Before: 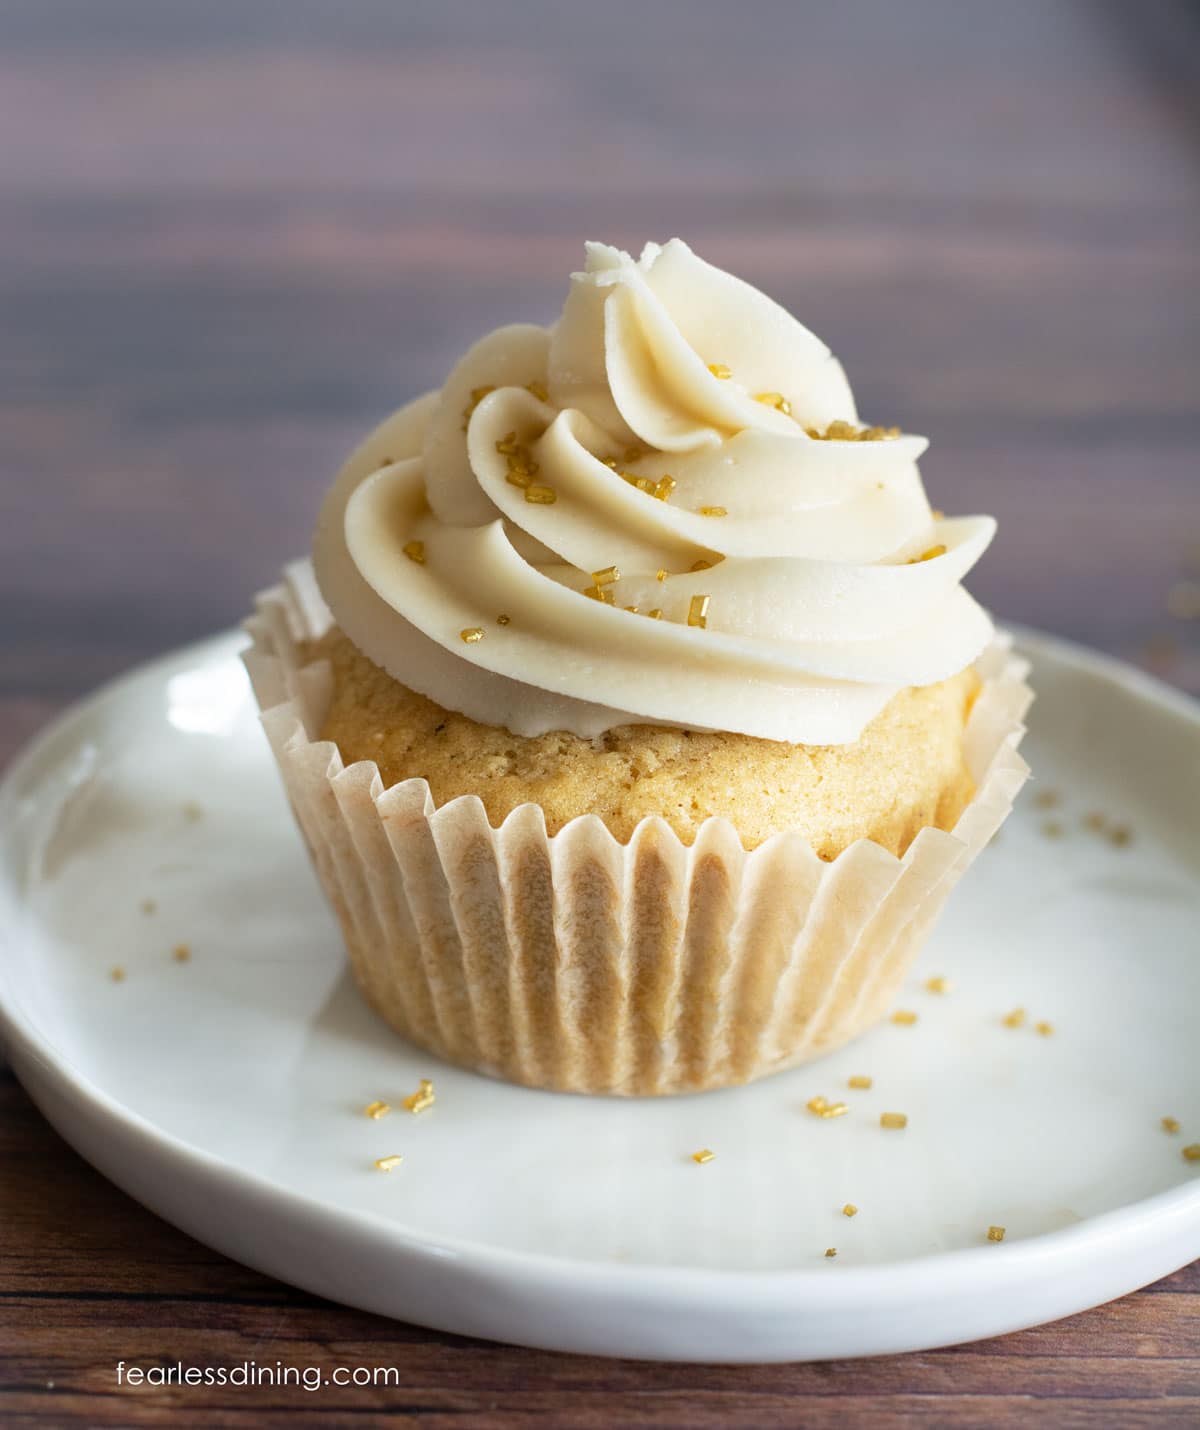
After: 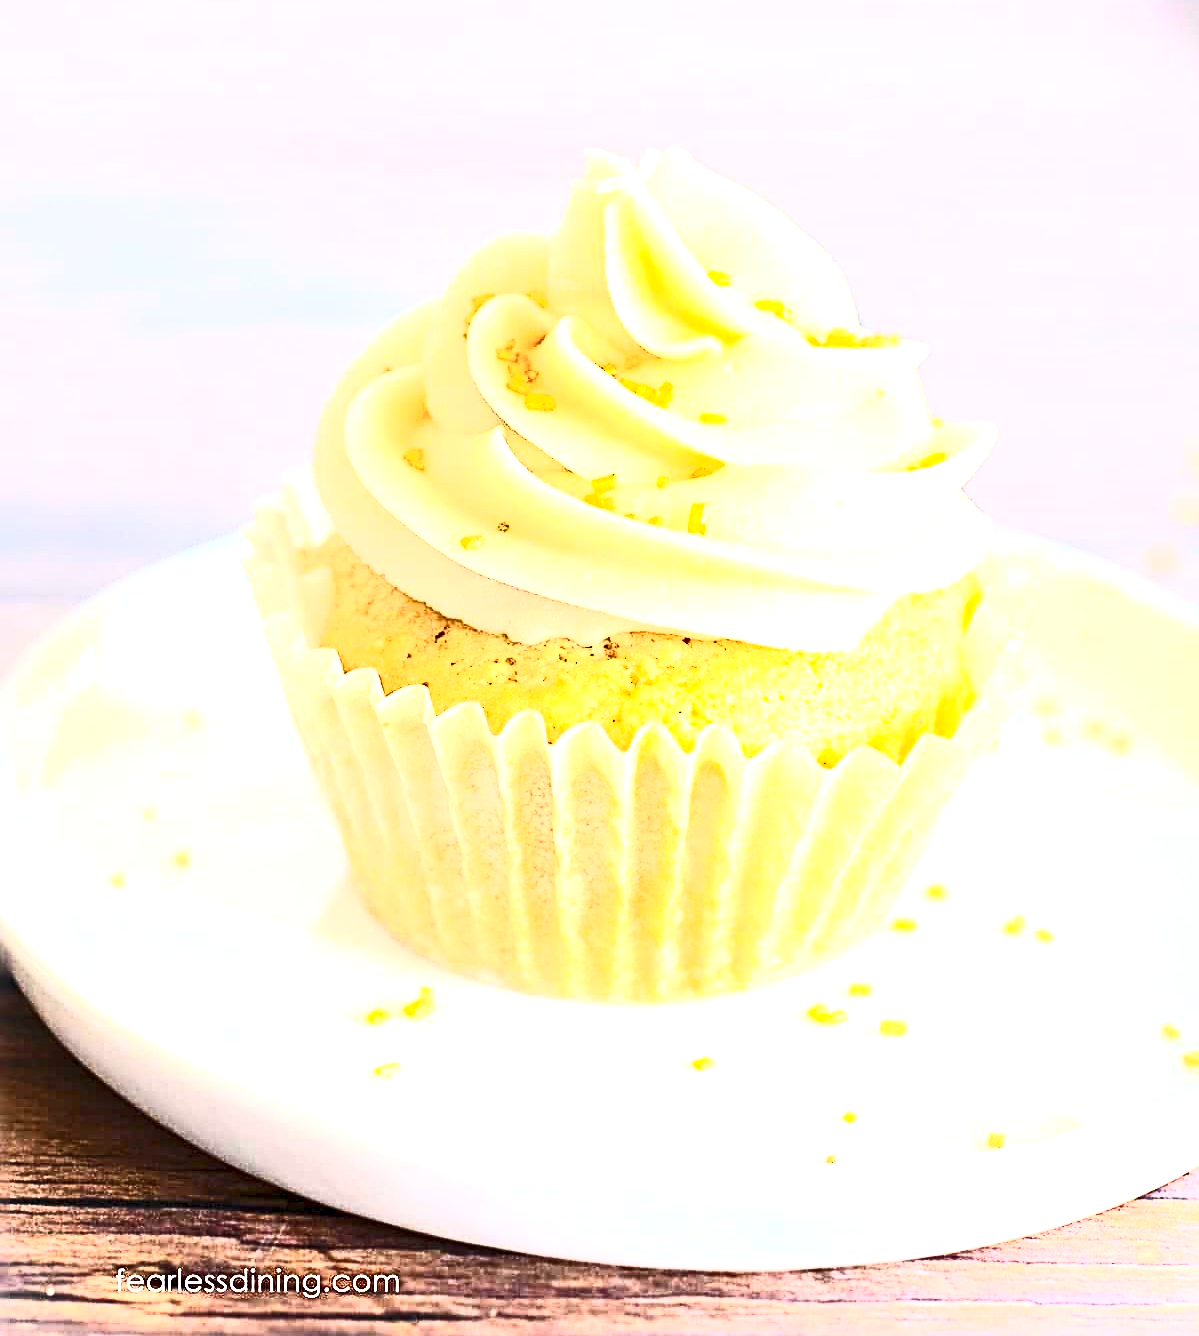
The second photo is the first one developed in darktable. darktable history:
exposure: black level correction 0, exposure 2.302 EV, compensate highlight preservation false
sharpen: radius 3.723, amount 0.941
contrast brightness saturation: contrast 0.64, brightness 0.33, saturation 0.15
crop and rotate: top 6.562%
